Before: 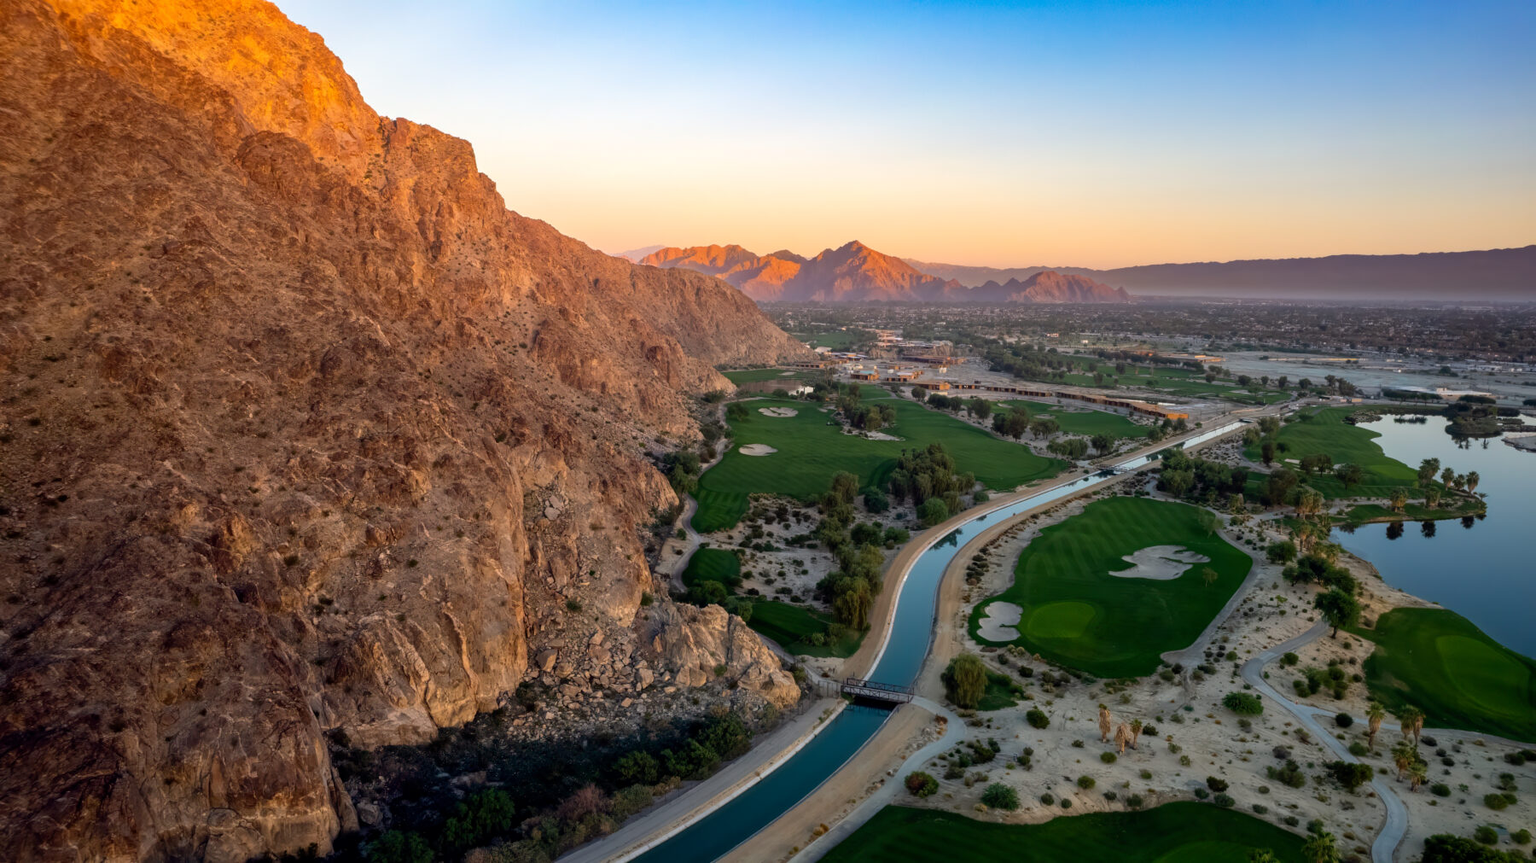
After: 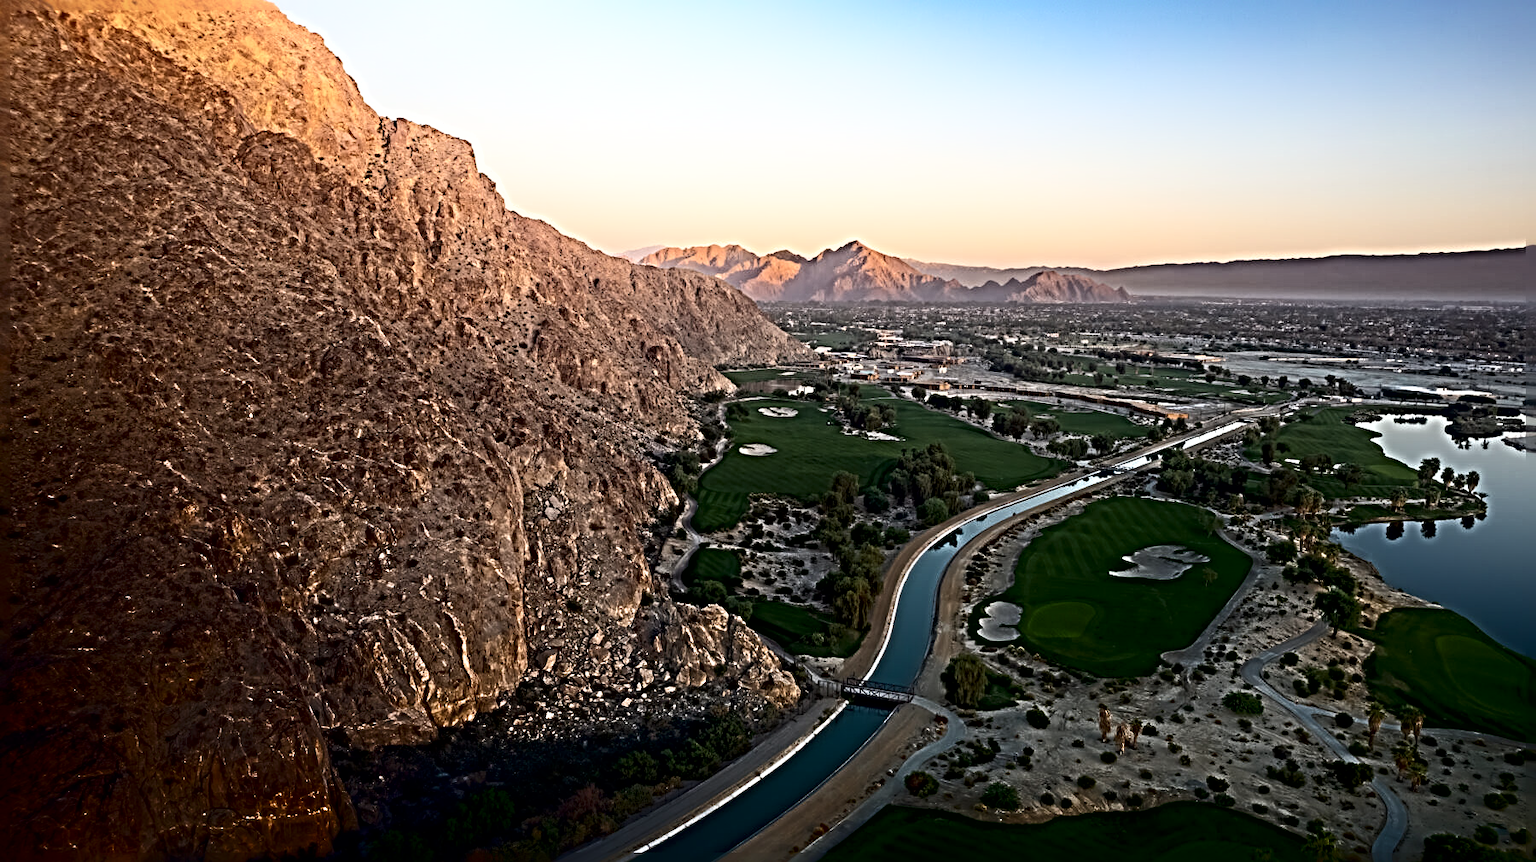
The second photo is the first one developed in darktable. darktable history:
shadows and highlights: shadows -89.14, highlights 88.56, soften with gaussian
contrast brightness saturation: contrast 0.096, saturation -0.298
sharpen: radius 6.278, amount 1.791, threshold 0.215
